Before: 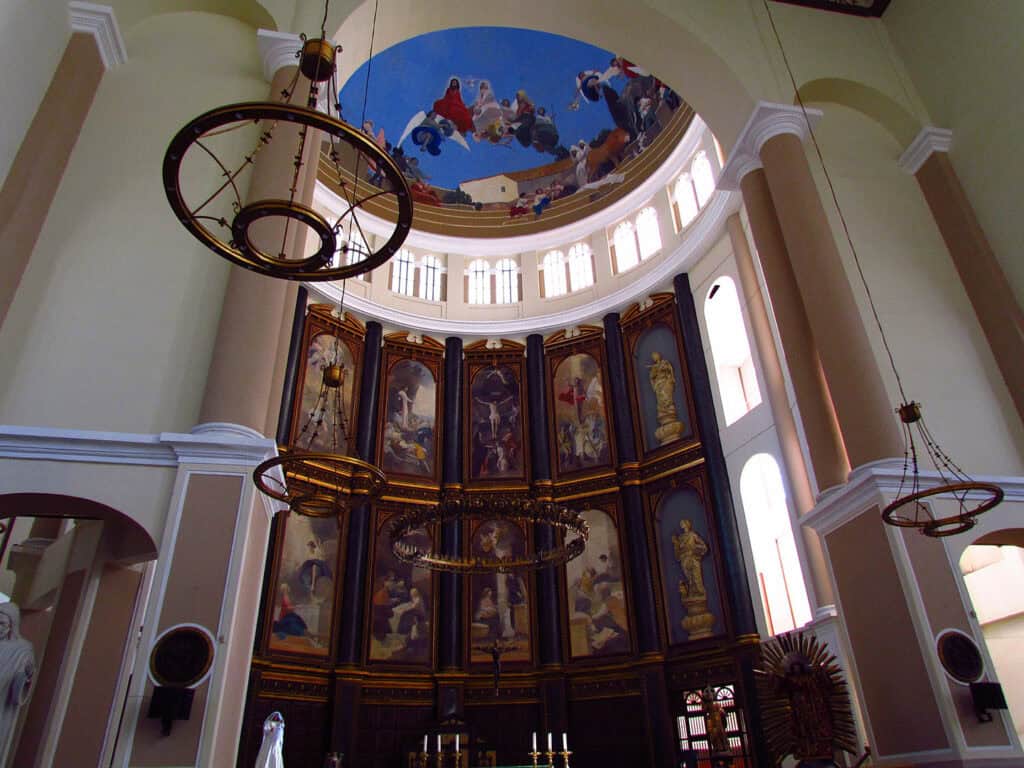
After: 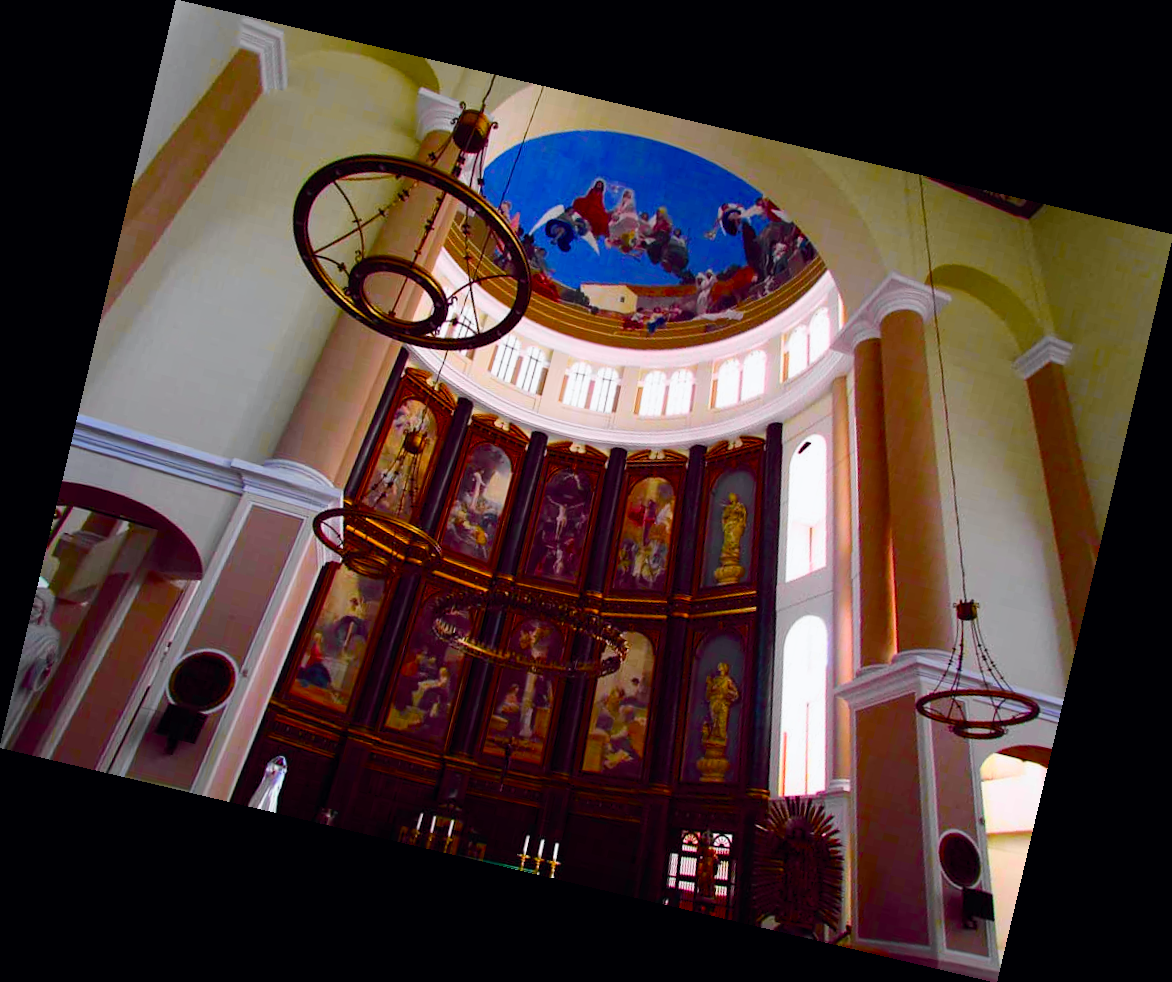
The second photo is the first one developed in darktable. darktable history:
rotate and perspective: rotation 13.27°, automatic cropping off
tone curve: curves: ch0 [(0, 0) (0.071, 0.047) (0.266, 0.26) (0.491, 0.552) (0.753, 0.818) (1, 0.983)]; ch1 [(0, 0) (0.346, 0.307) (0.408, 0.369) (0.463, 0.443) (0.482, 0.493) (0.502, 0.5) (0.517, 0.518) (0.55, 0.573) (0.597, 0.641) (0.651, 0.709) (1, 1)]; ch2 [(0, 0) (0.346, 0.34) (0.434, 0.46) (0.485, 0.494) (0.5, 0.494) (0.517, 0.506) (0.535, 0.545) (0.583, 0.634) (0.625, 0.686) (1, 1)], color space Lab, independent channels, preserve colors none
color balance rgb: perceptual saturation grading › global saturation 35%, perceptual saturation grading › highlights -25%, perceptual saturation grading › shadows 50%
